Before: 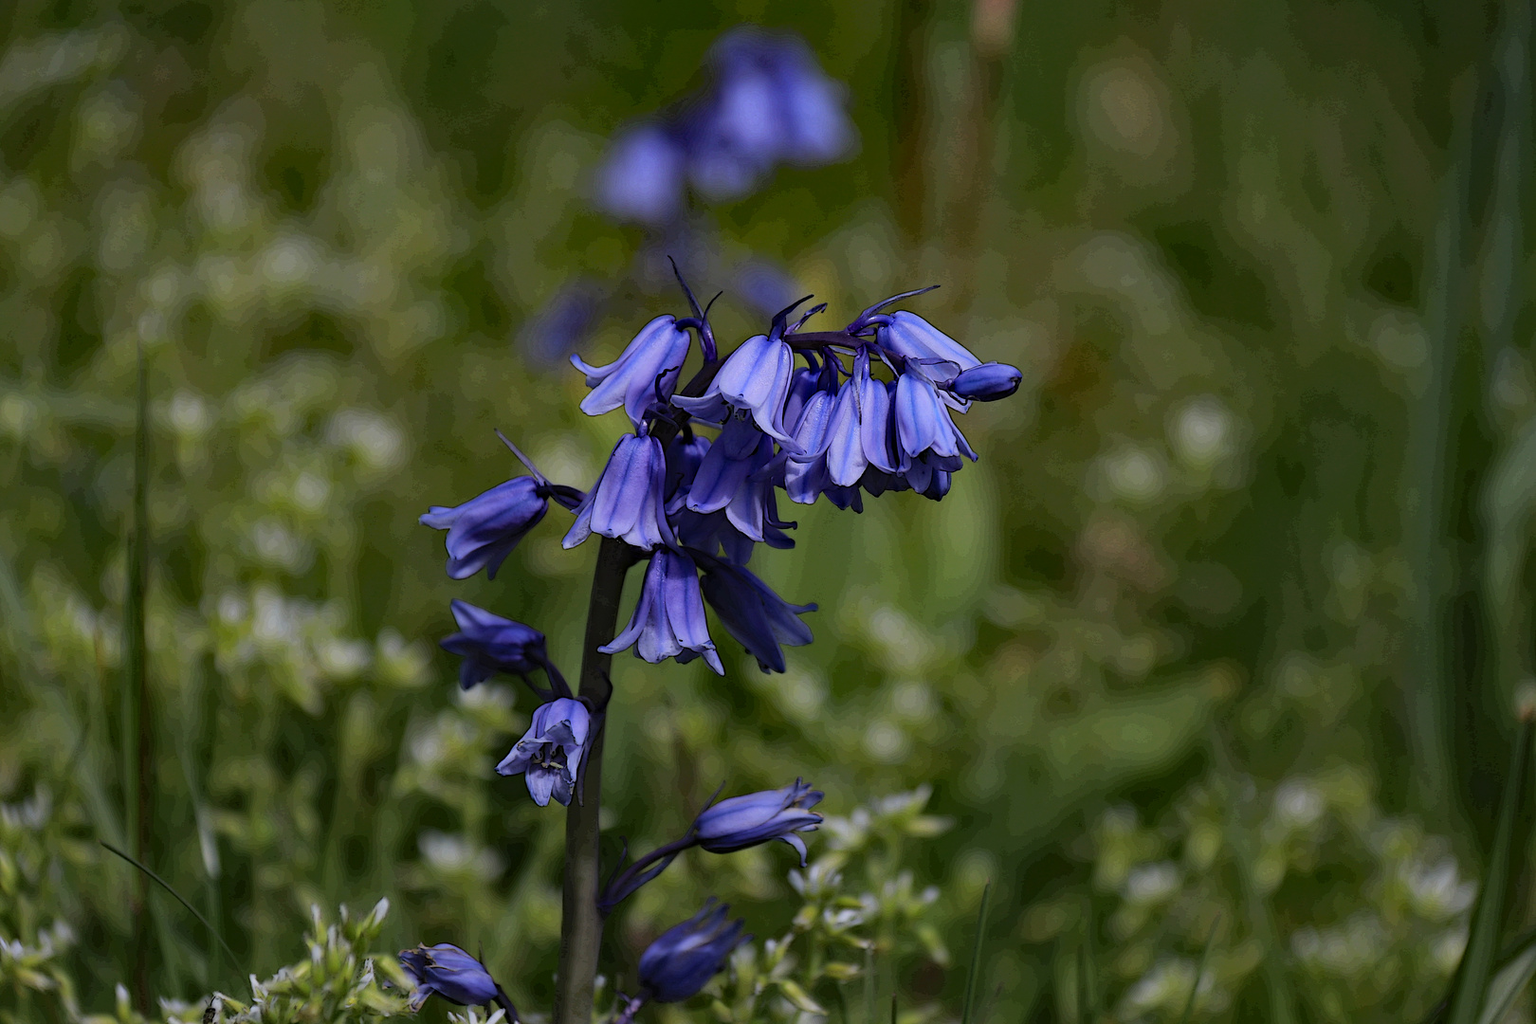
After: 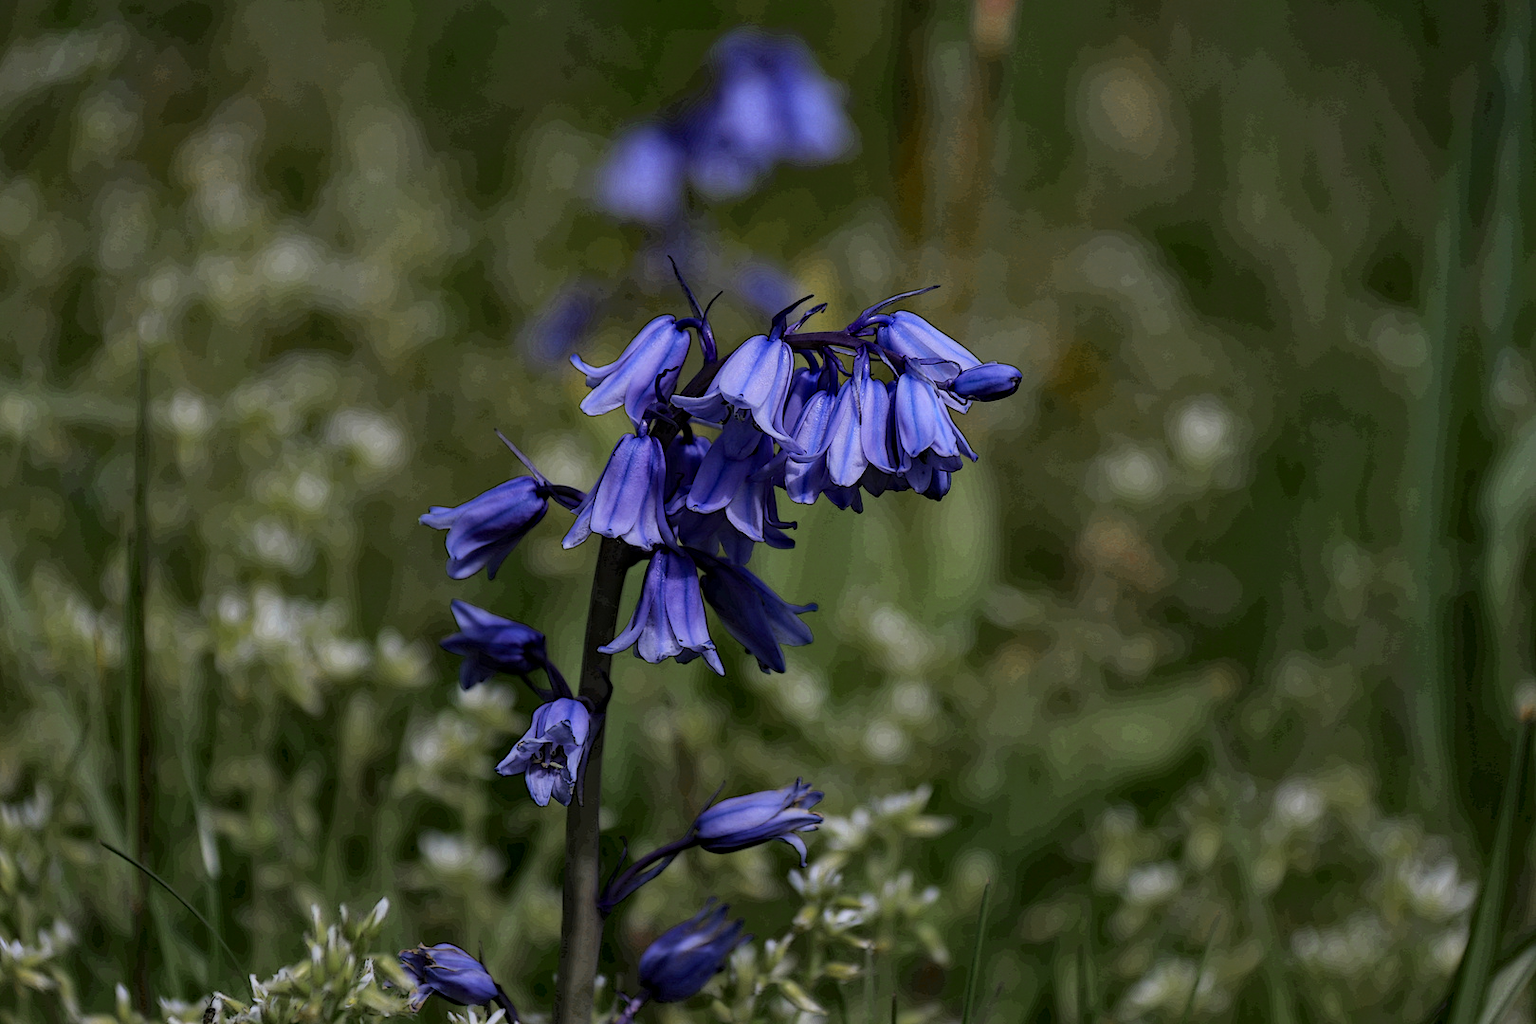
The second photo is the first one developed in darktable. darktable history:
local contrast: on, module defaults
color zones: curves: ch0 [(0.11, 0.396) (0.195, 0.36) (0.25, 0.5) (0.303, 0.412) (0.357, 0.544) (0.75, 0.5) (0.967, 0.328)]; ch1 [(0, 0.468) (0.112, 0.512) (0.202, 0.6) (0.25, 0.5) (0.307, 0.352) (0.357, 0.544) (0.75, 0.5) (0.963, 0.524)]
